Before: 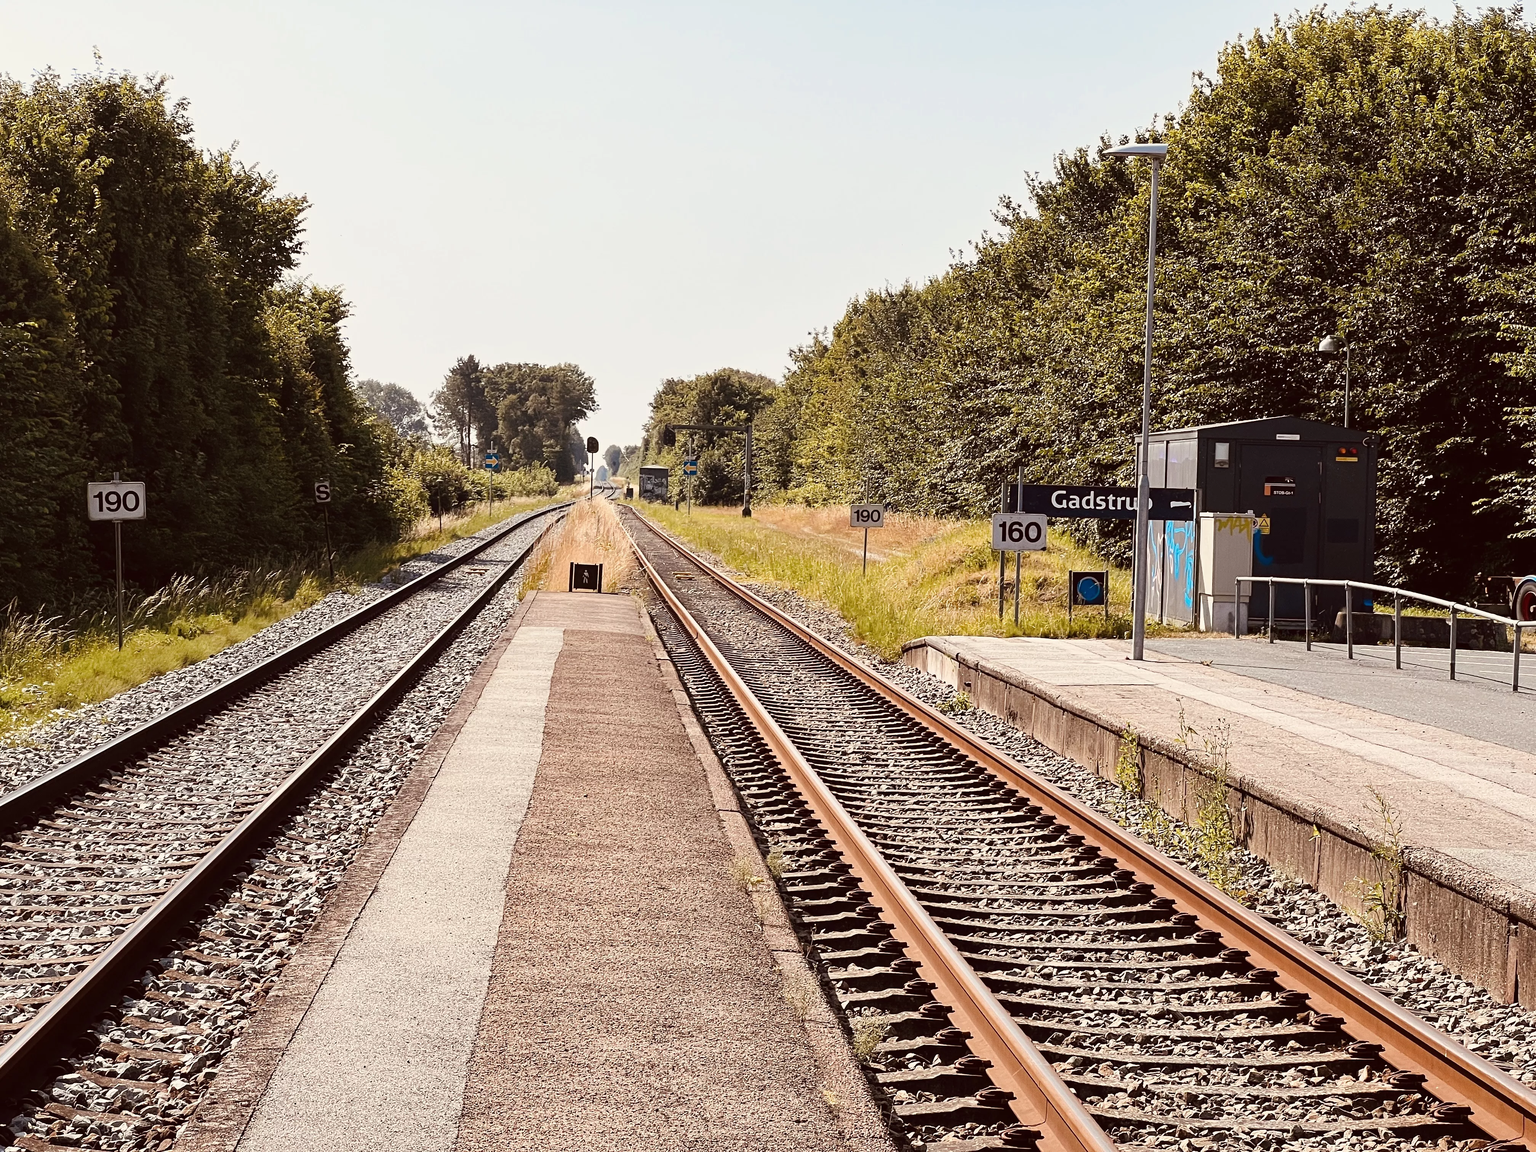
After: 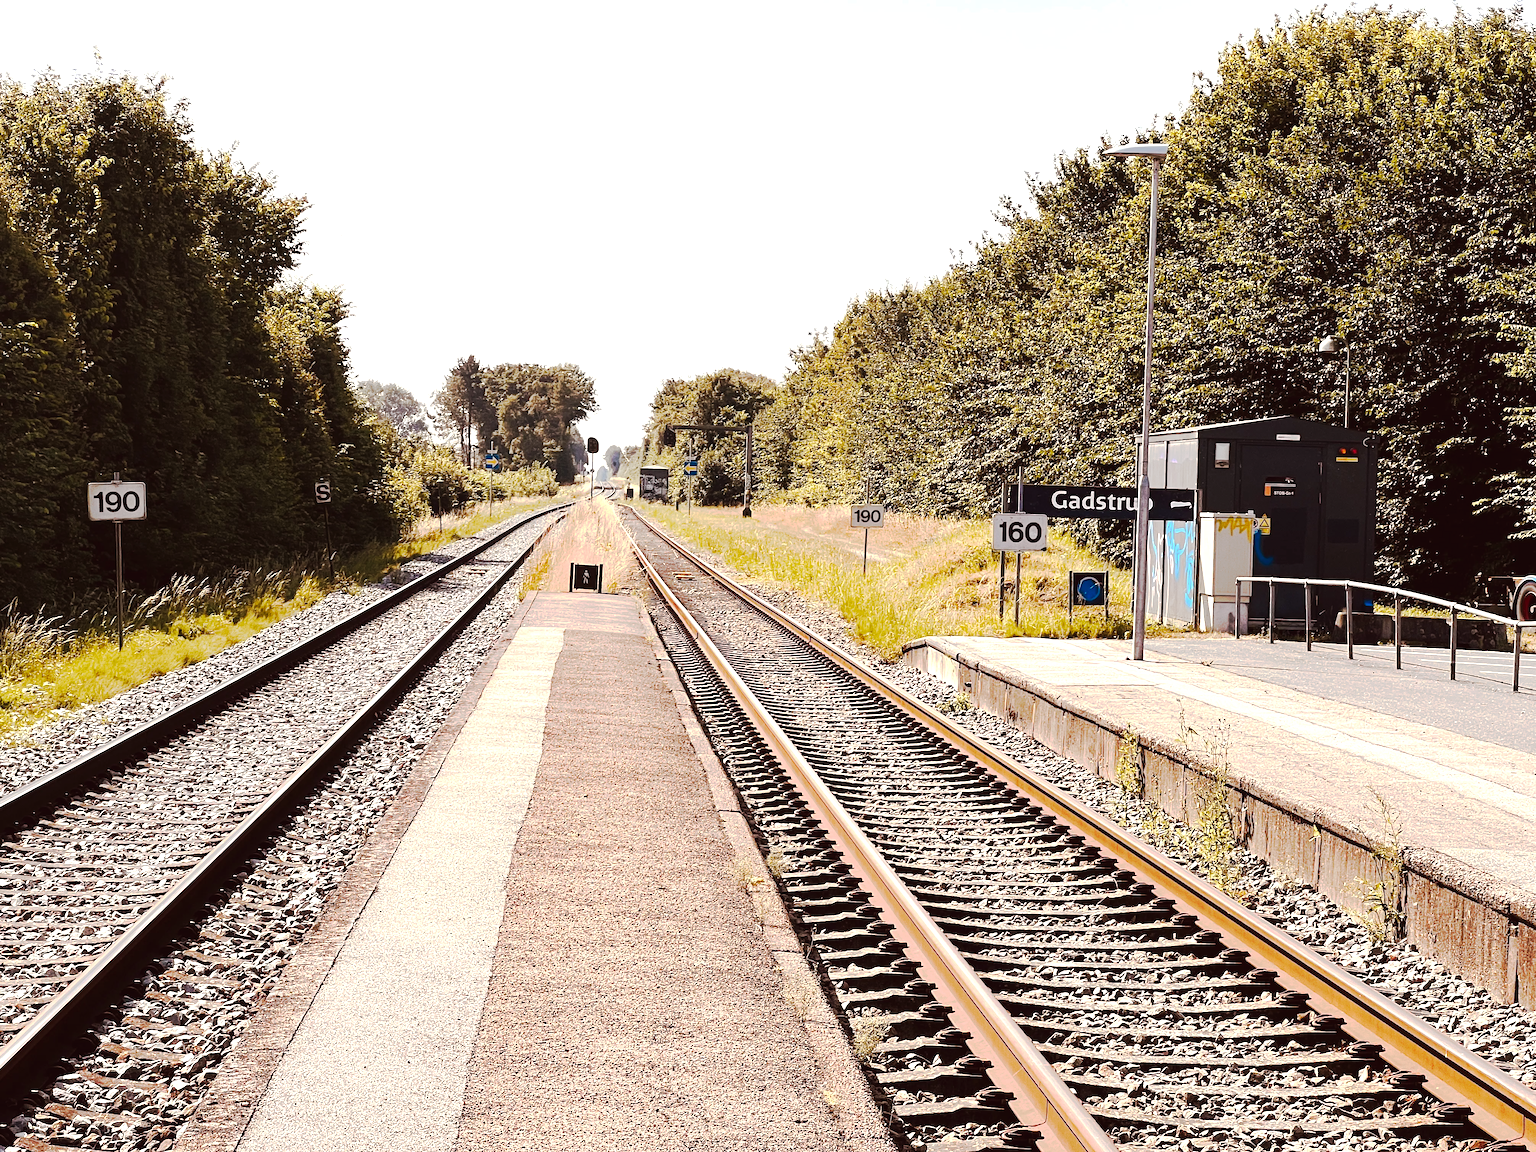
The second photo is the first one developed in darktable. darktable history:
exposure: exposure 0.493 EV, compensate highlight preservation false
tone curve: curves: ch0 [(0, 0) (0.003, 0.015) (0.011, 0.019) (0.025, 0.025) (0.044, 0.039) (0.069, 0.053) (0.1, 0.076) (0.136, 0.107) (0.177, 0.143) (0.224, 0.19) (0.277, 0.253) (0.335, 0.32) (0.399, 0.412) (0.468, 0.524) (0.543, 0.668) (0.623, 0.717) (0.709, 0.769) (0.801, 0.82) (0.898, 0.865) (1, 1)], preserve colors none
